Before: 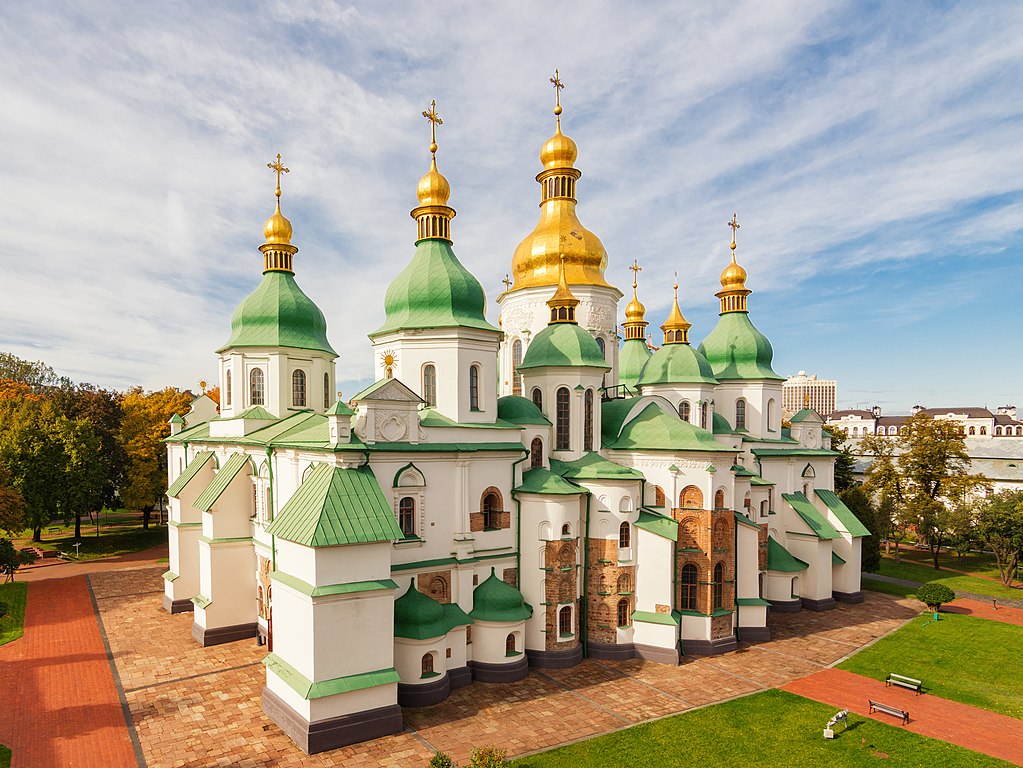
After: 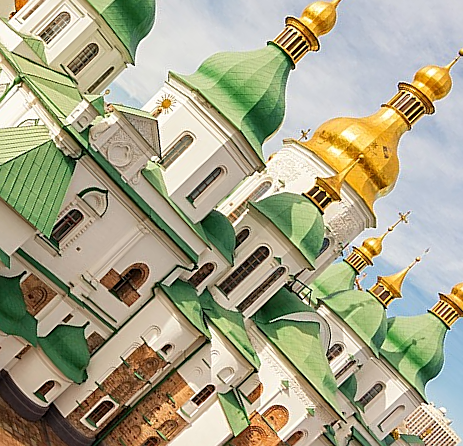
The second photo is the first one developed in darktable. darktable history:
sharpen: on, module defaults
crop and rotate: angle -46.1°, top 16.612%, right 0.823%, bottom 11.669%
